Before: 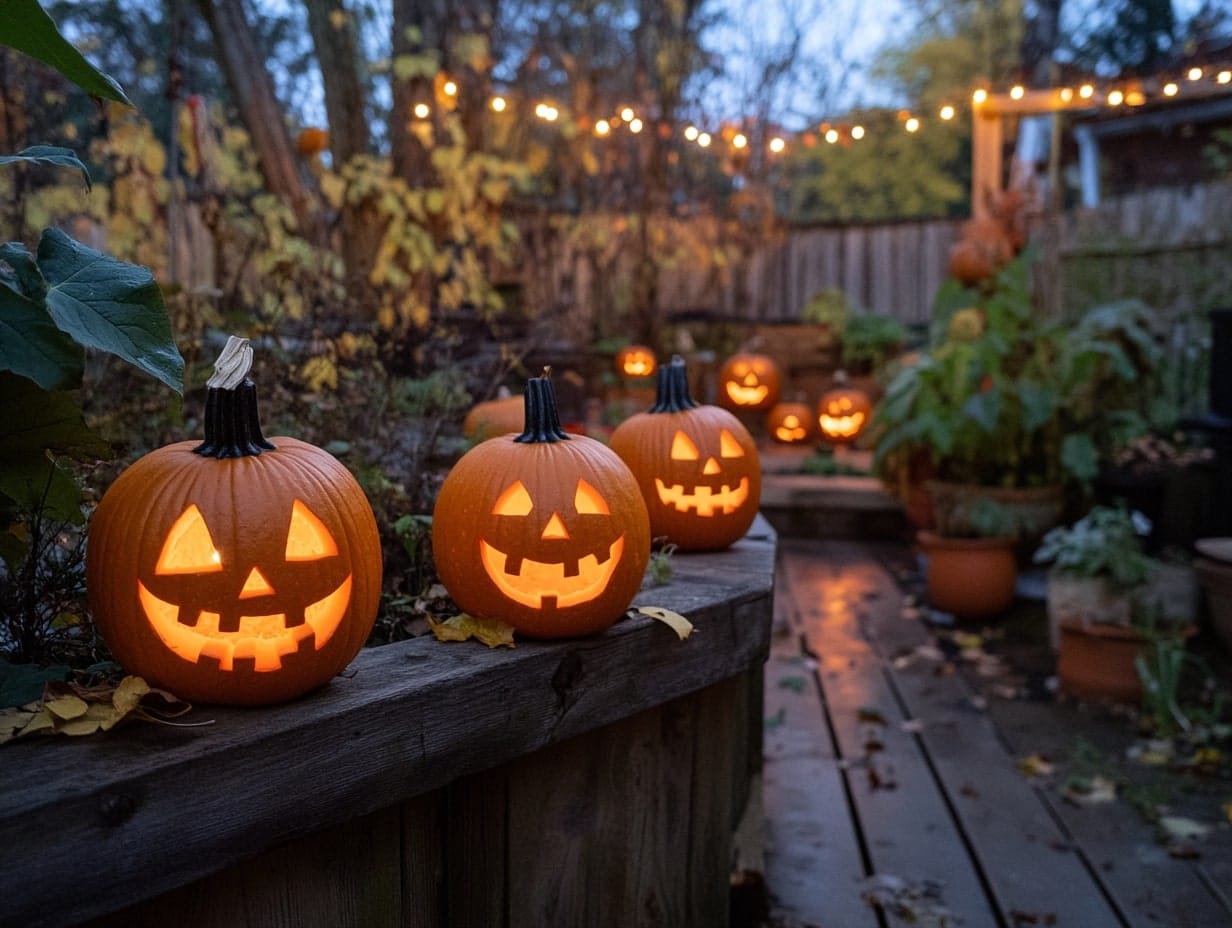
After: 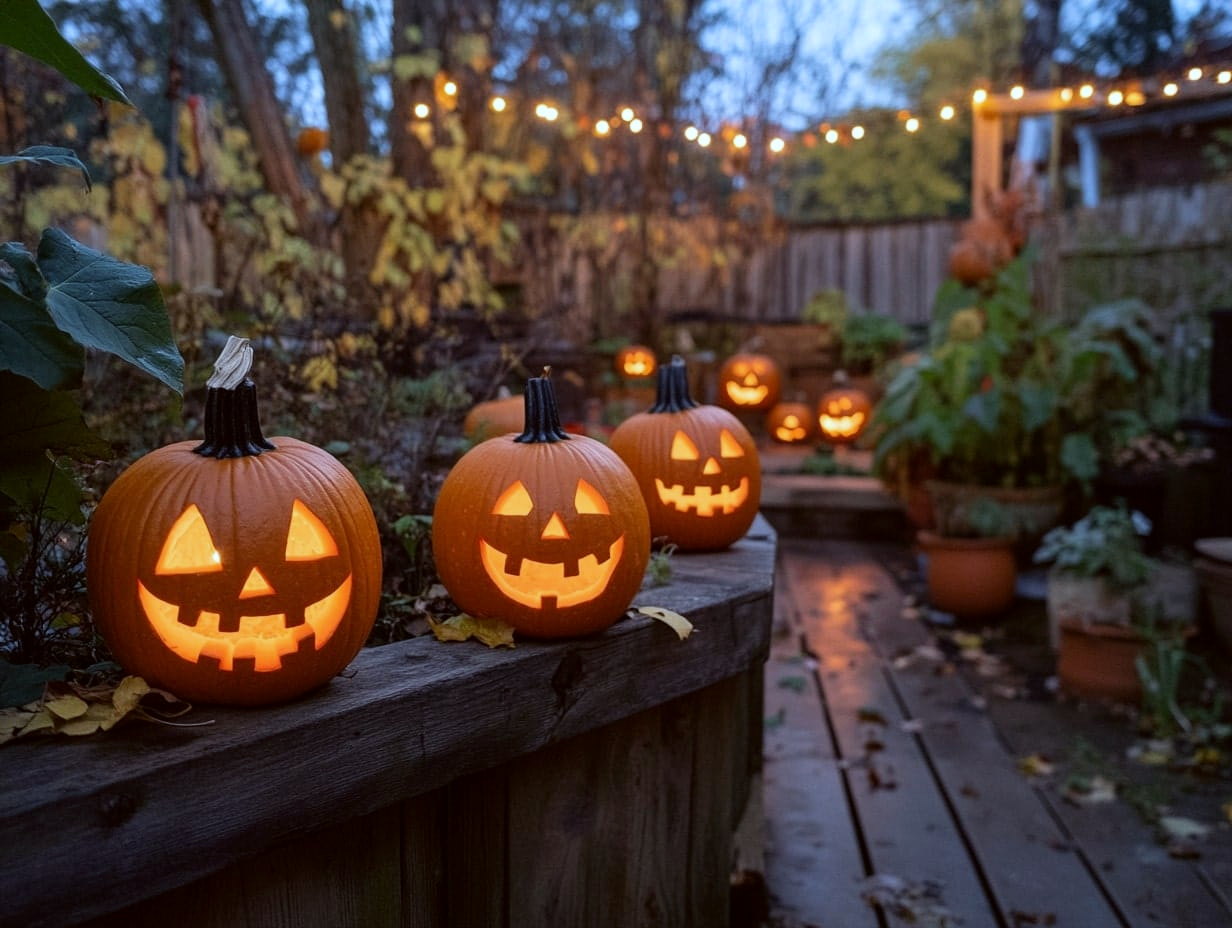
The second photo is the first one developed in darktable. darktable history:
white balance: red 0.974, blue 1.044
color correction: highlights a* -2.73, highlights b* -2.09, shadows a* 2.41, shadows b* 2.73
